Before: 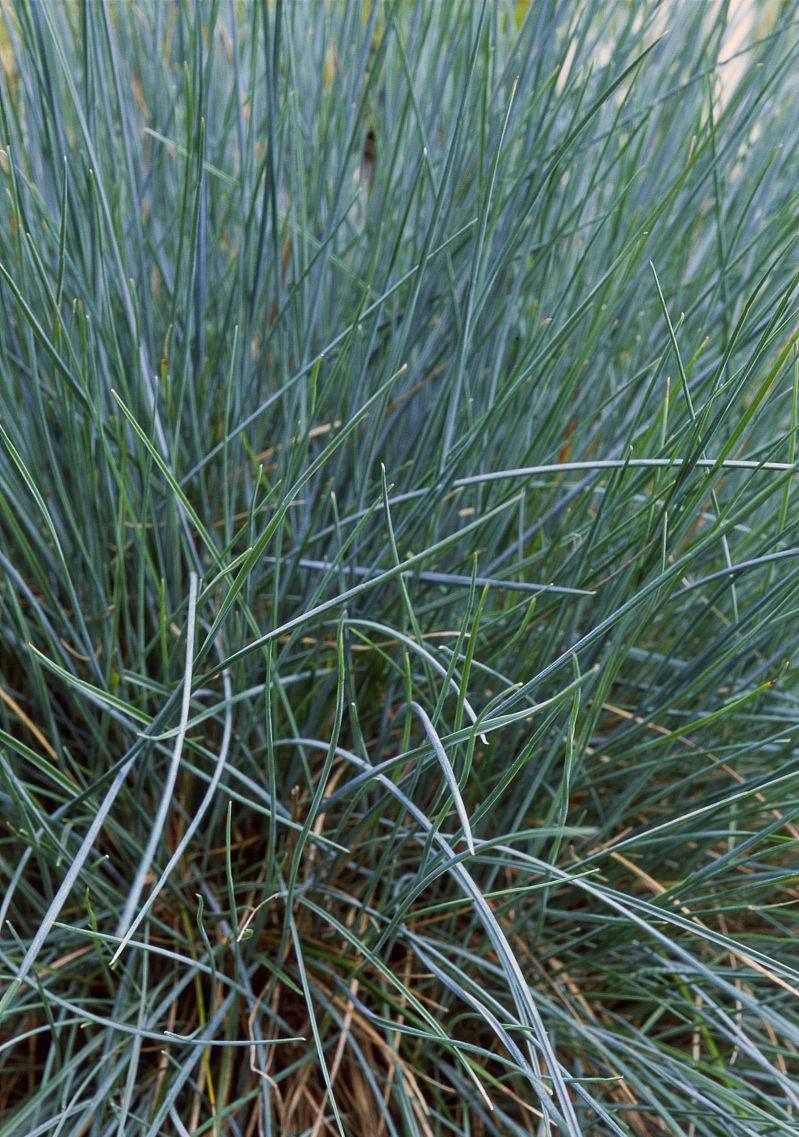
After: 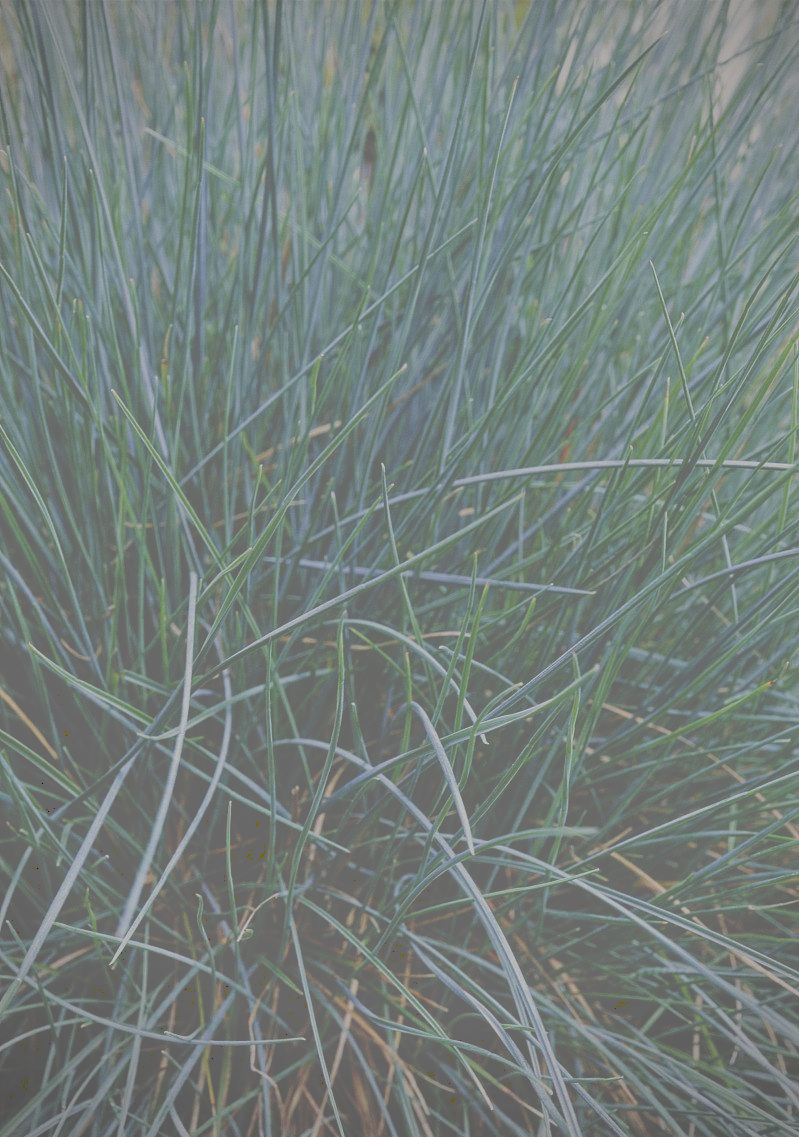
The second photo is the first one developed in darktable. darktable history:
vignetting: unbound false
tone equalizer: -8 EV 0.25 EV, -7 EV 0.417 EV, -6 EV 0.417 EV, -5 EV 0.25 EV, -3 EV -0.25 EV, -2 EV -0.417 EV, -1 EV -0.417 EV, +0 EV -0.25 EV, edges refinement/feathering 500, mask exposure compensation -1.57 EV, preserve details guided filter
tone curve: curves: ch0 [(0, 0) (0.003, 0.439) (0.011, 0.439) (0.025, 0.439) (0.044, 0.439) (0.069, 0.439) (0.1, 0.439) (0.136, 0.44) (0.177, 0.444) (0.224, 0.45) (0.277, 0.462) (0.335, 0.487) (0.399, 0.528) (0.468, 0.577) (0.543, 0.621) (0.623, 0.669) (0.709, 0.715) (0.801, 0.764) (0.898, 0.804) (1, 1)], preserve colors none
